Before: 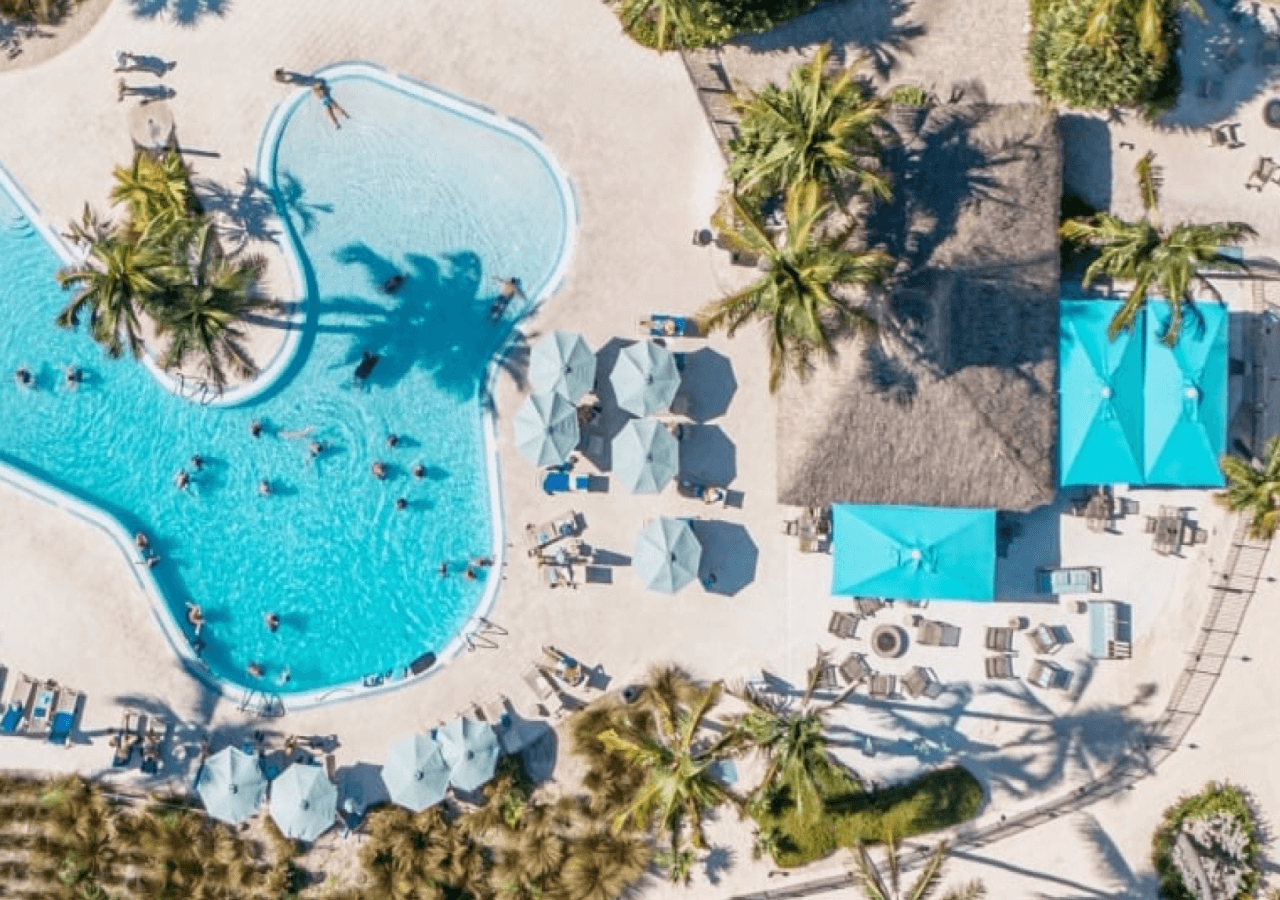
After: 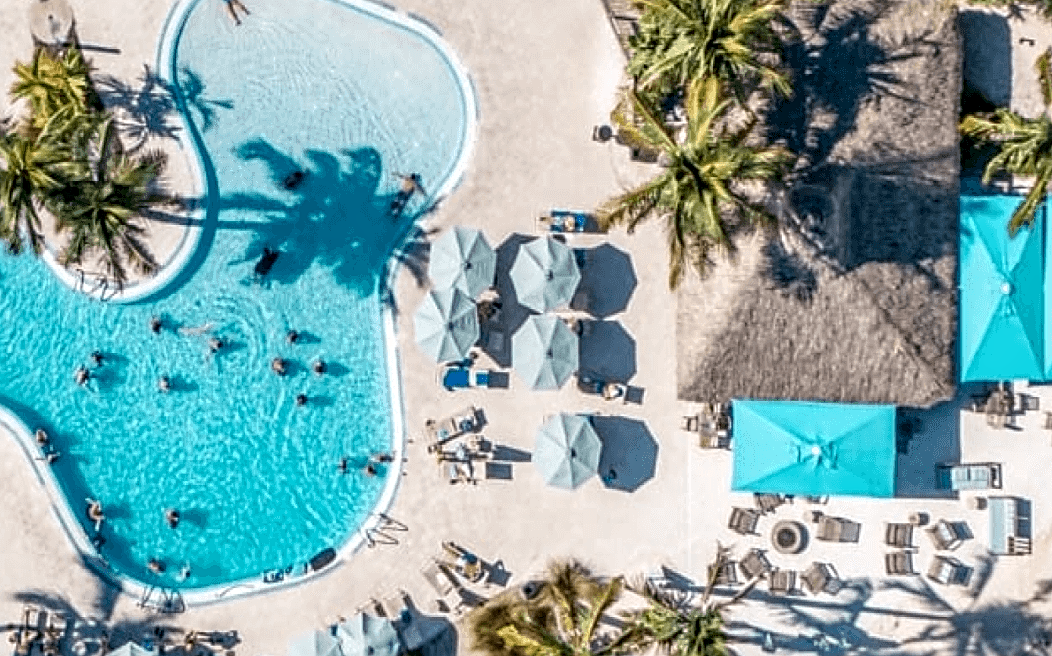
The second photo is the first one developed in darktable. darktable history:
crop: left 7.866%, top 11.647%, right 9.946%, bottom 15.419%
local contrast: detail 150%
sharpen: on, module defaults
